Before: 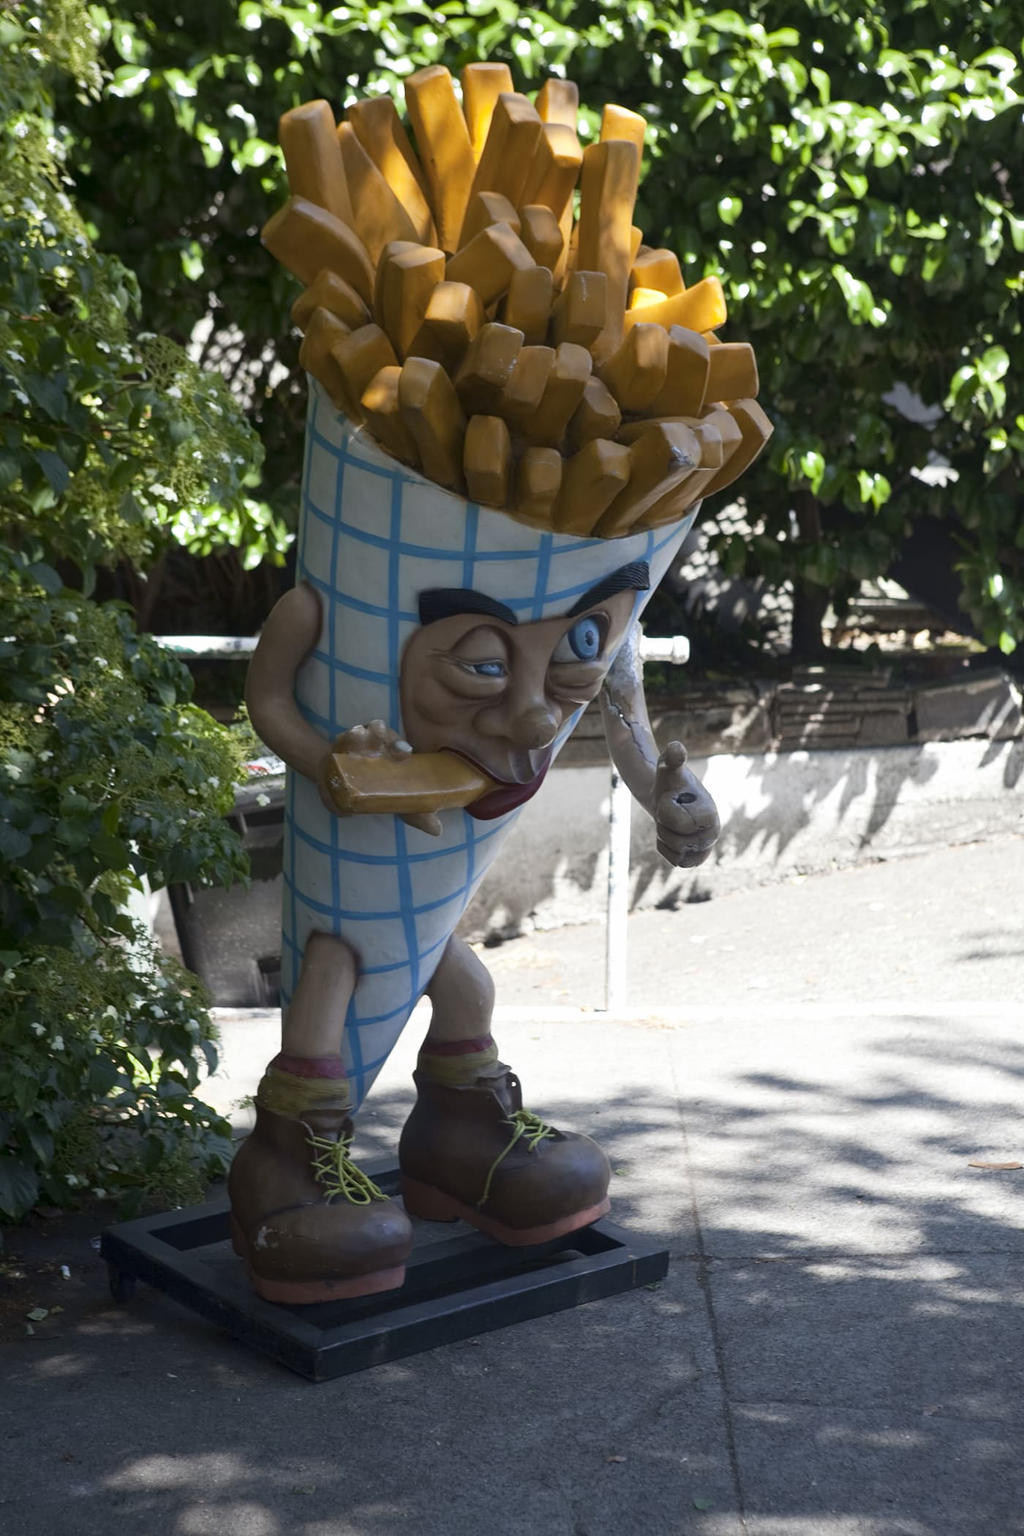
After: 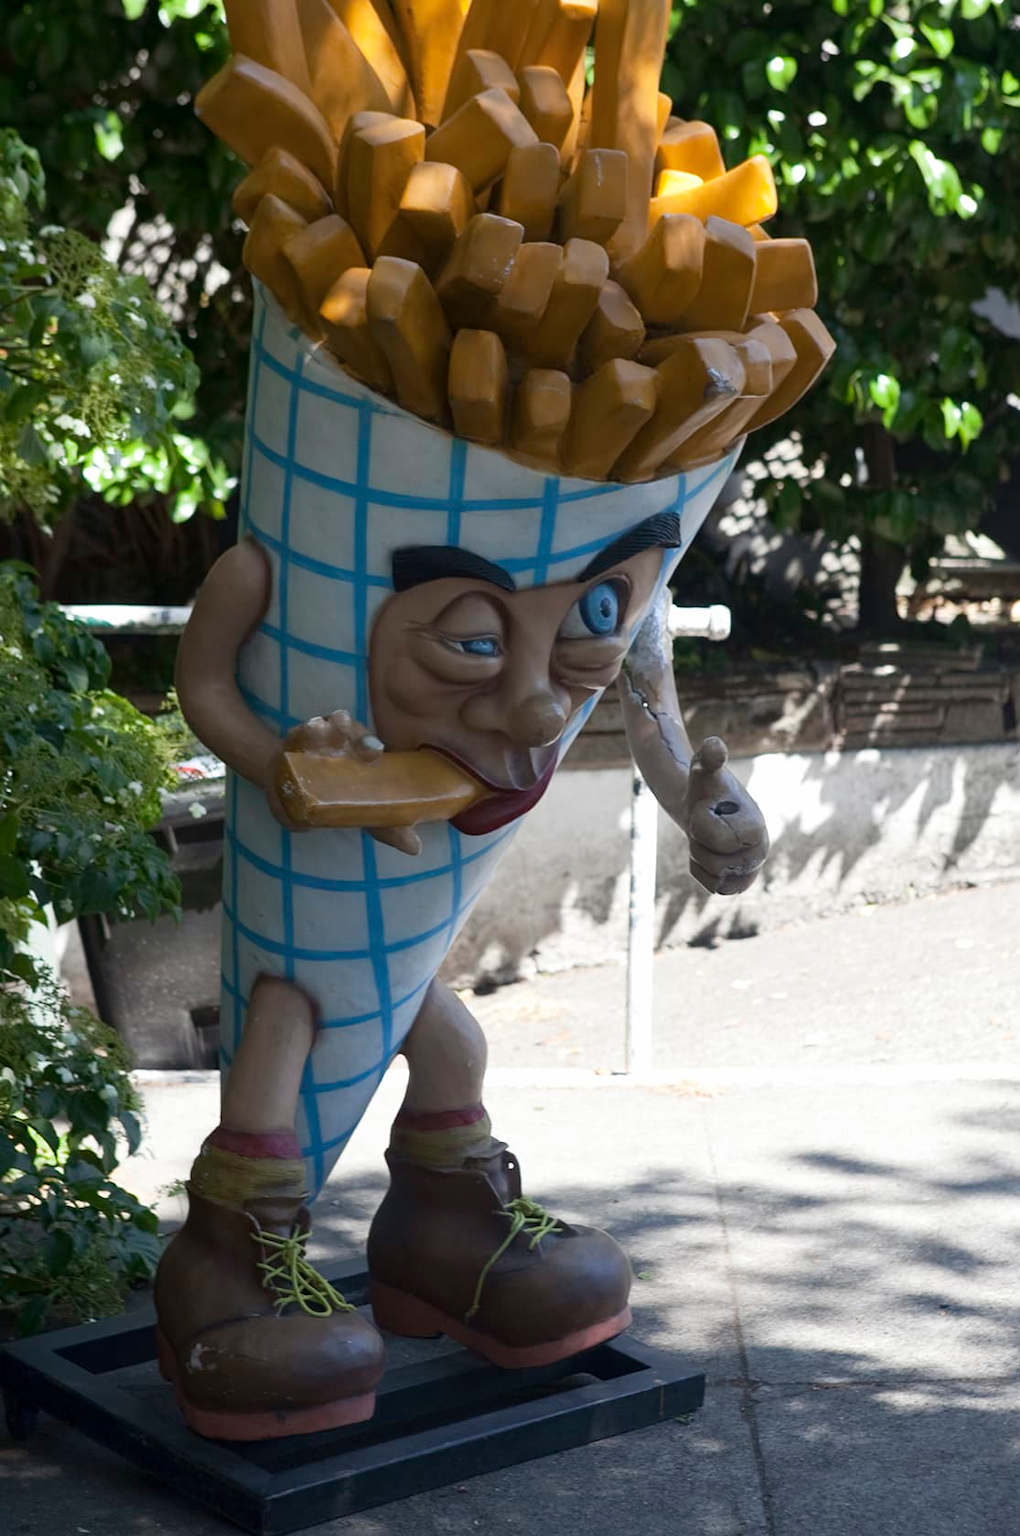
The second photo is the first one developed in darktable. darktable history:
crop and rotate: left 10.307%, top 9.92%, right 9.951%, bottom 10.119%
